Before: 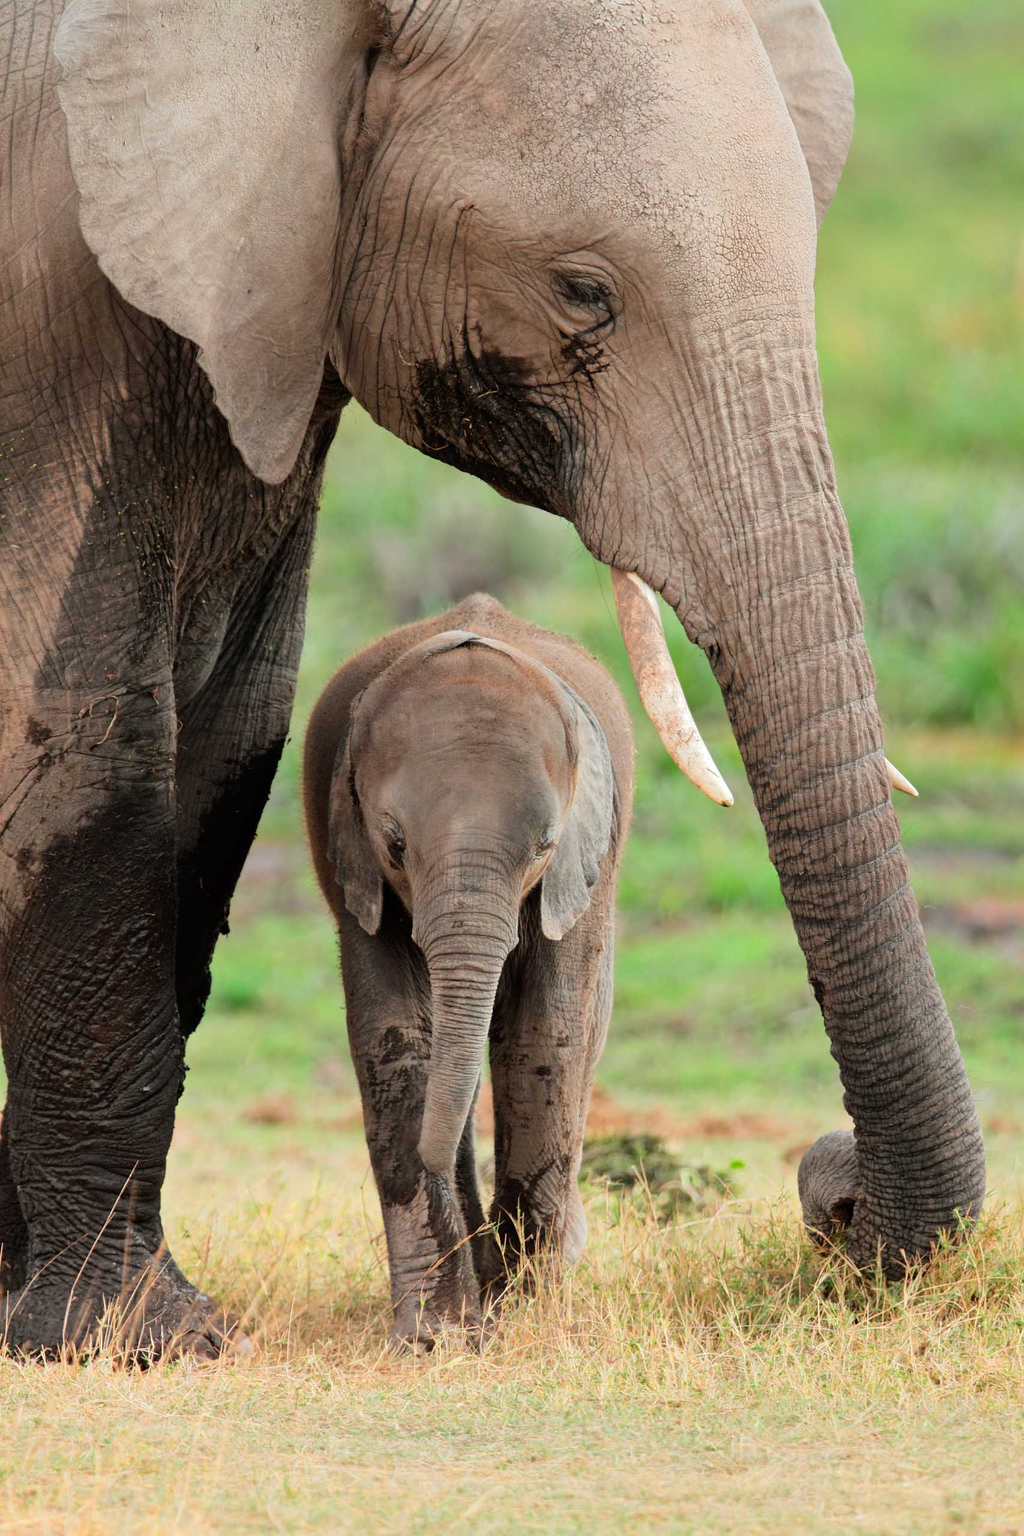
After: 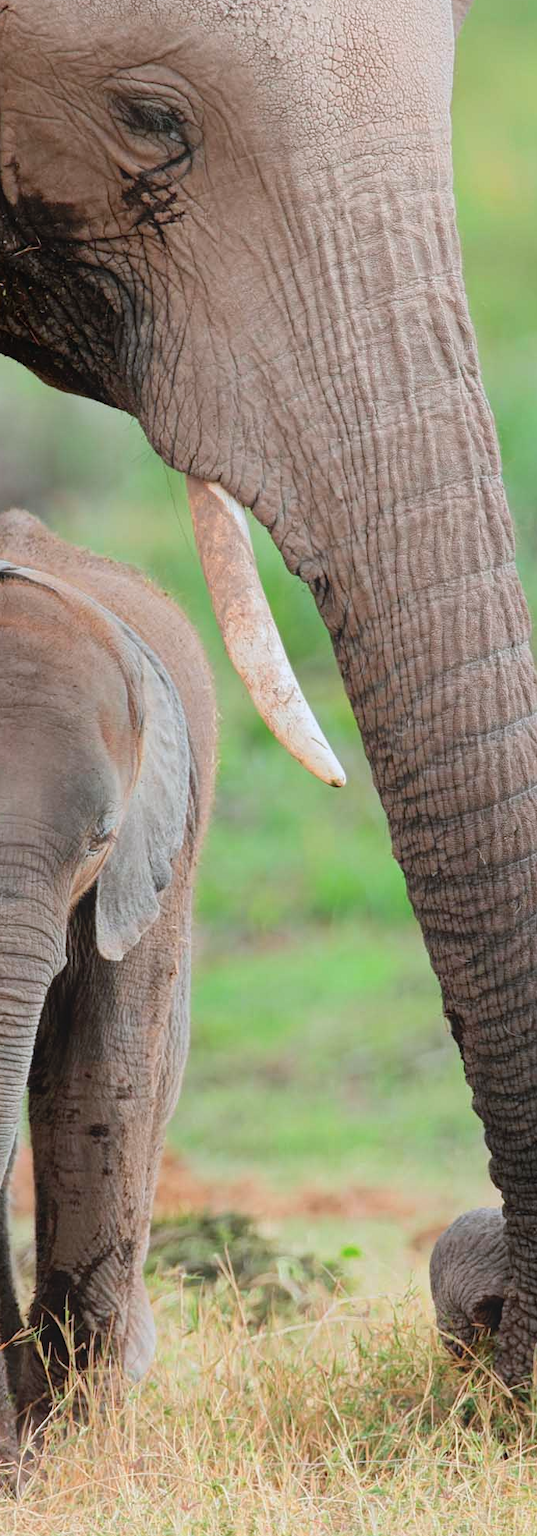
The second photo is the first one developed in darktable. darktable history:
color correction: highlights a* -0.813, highlights b* -8.56
crop: left 45.655%, top 13.096%, right 13.981%, bottom 9.949%
tone equalizer: edges refinement/feathering 500, mask exposure compensation -1.57 EV, preserve details no
contrast equalizer: octaves 7, y [[0.439, 0.44, 0.442, 0.457, 0.493, 0.498], [0.5 ×6], [0.5 ×6], [0 ×6], [0 ×6]]
